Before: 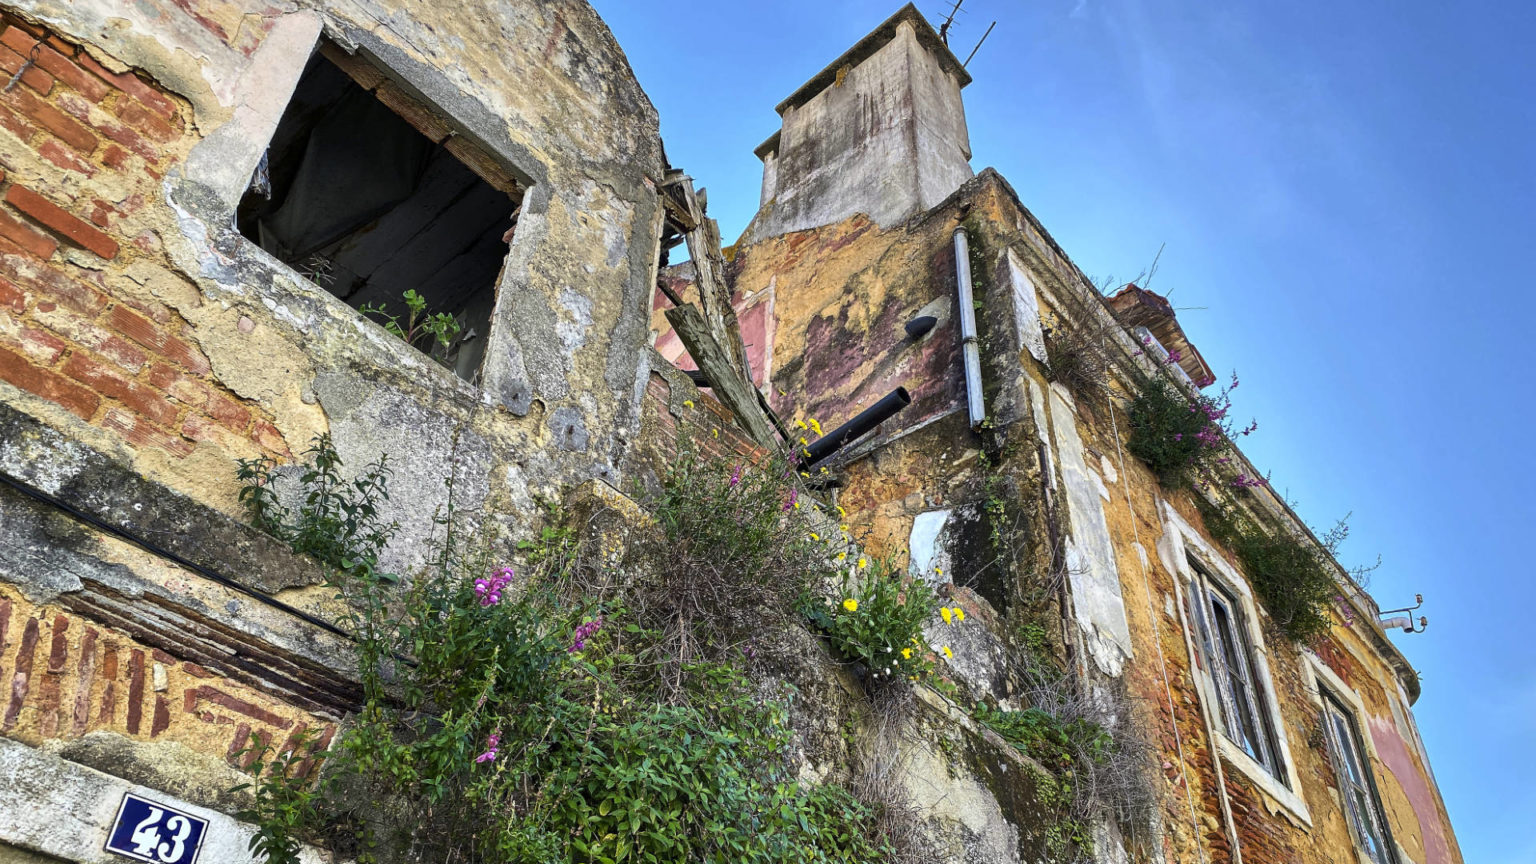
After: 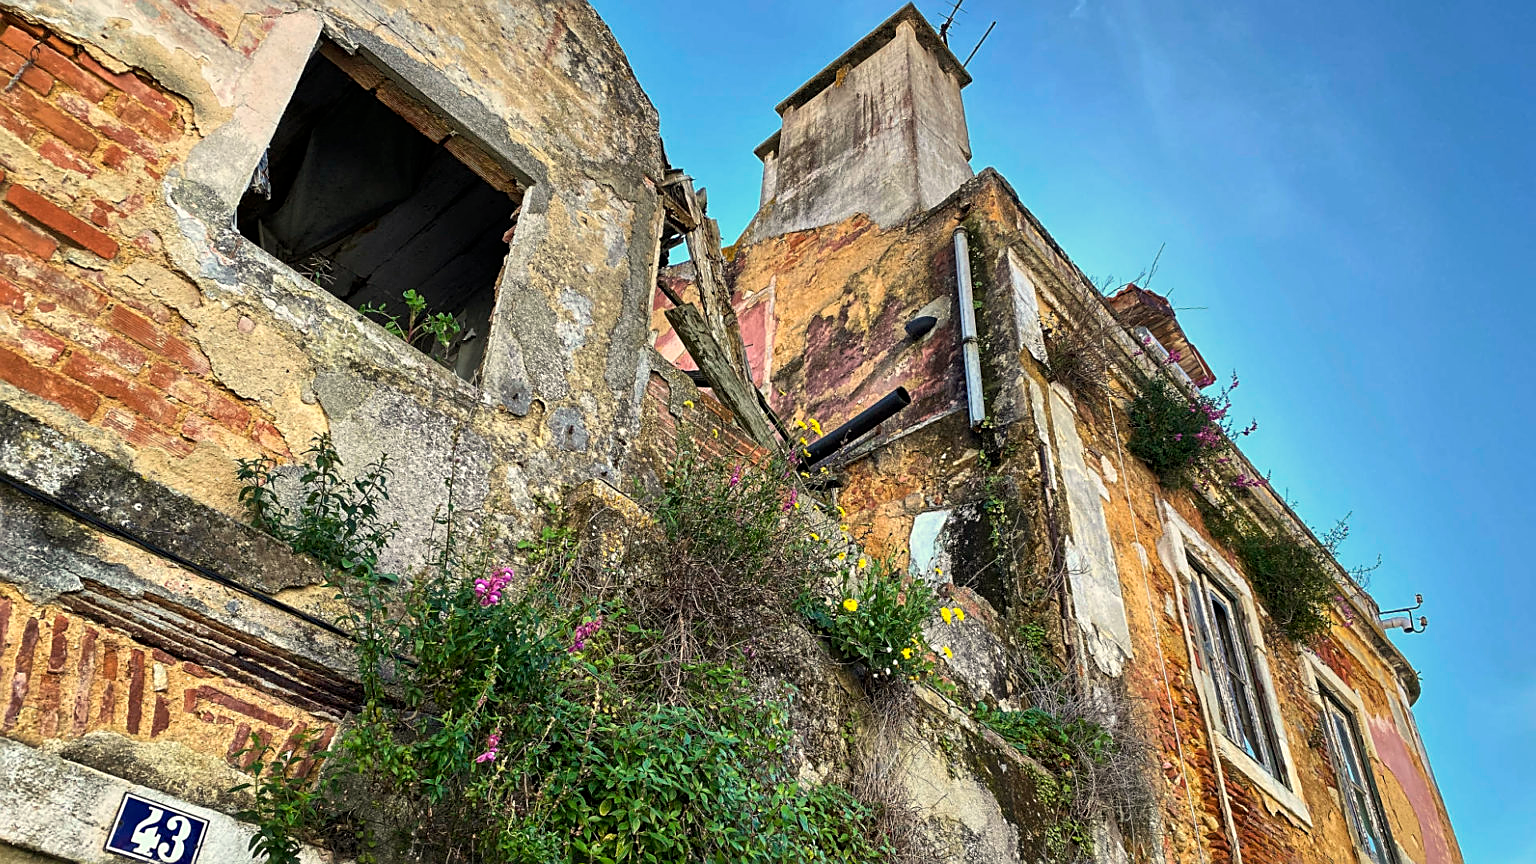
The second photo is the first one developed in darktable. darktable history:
white balance: red 1.029, blue 0.92
sharpen: on, module defaults
